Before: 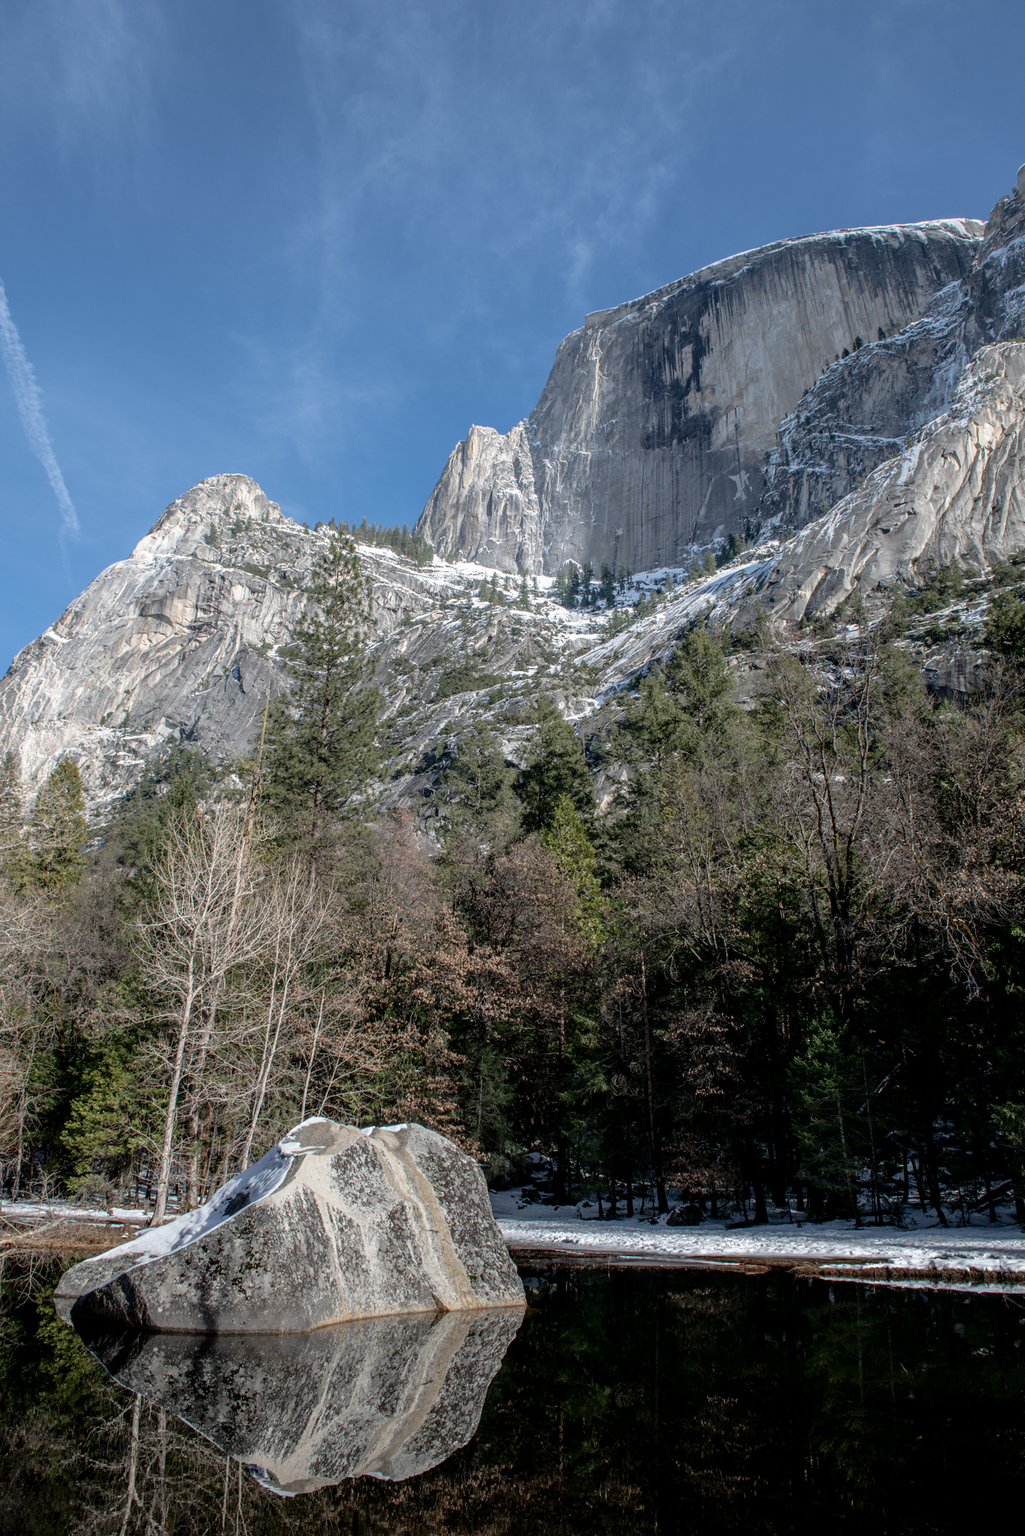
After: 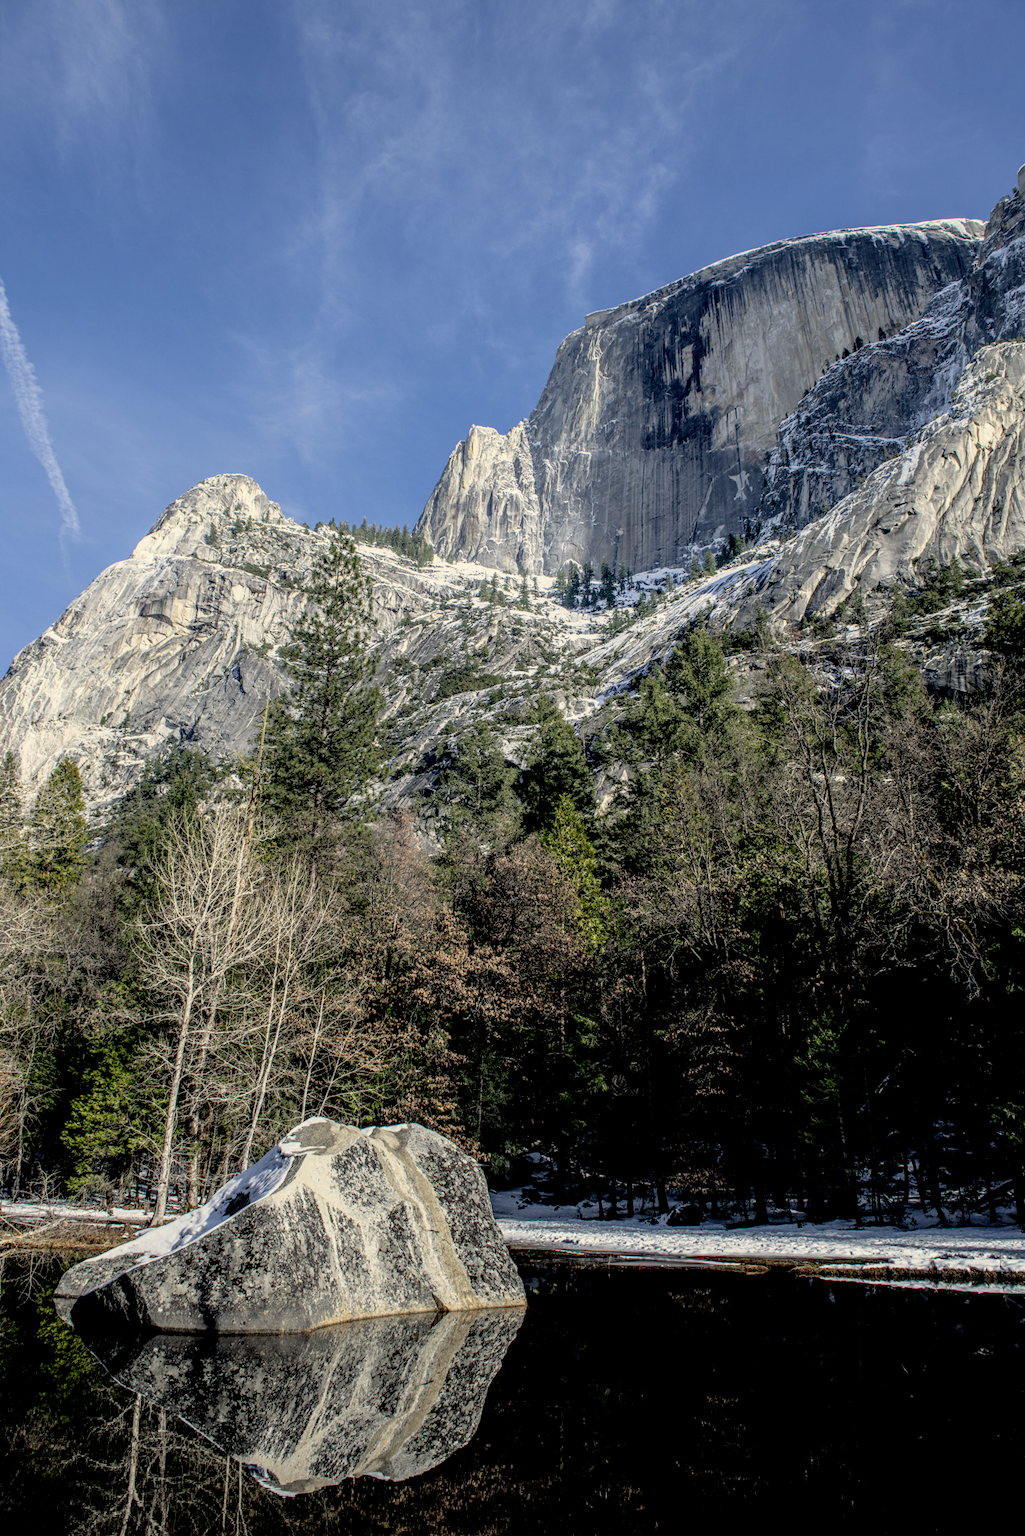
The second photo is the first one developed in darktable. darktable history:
white balance: red 0.924, blue 1.095
color correction: highlights a* 2.72, highlights b* 22.8
local contrast: detail 142%
filmic rgb: black relative exposure -11.88 EV, white relative exposure 5.43 EV, threshold 3 EV, hardness 4.49, latitude 50%, contrast 1.14, color science v5 (2021), contrast in shadows safe, contrast in highlights safe, enable highlight reconstruction true
color balance rgb: perceptual saturation grading › global saturation 20%, perceptual saturation grading › highlights -25%, perceptual saturation grading › shadows 25%
